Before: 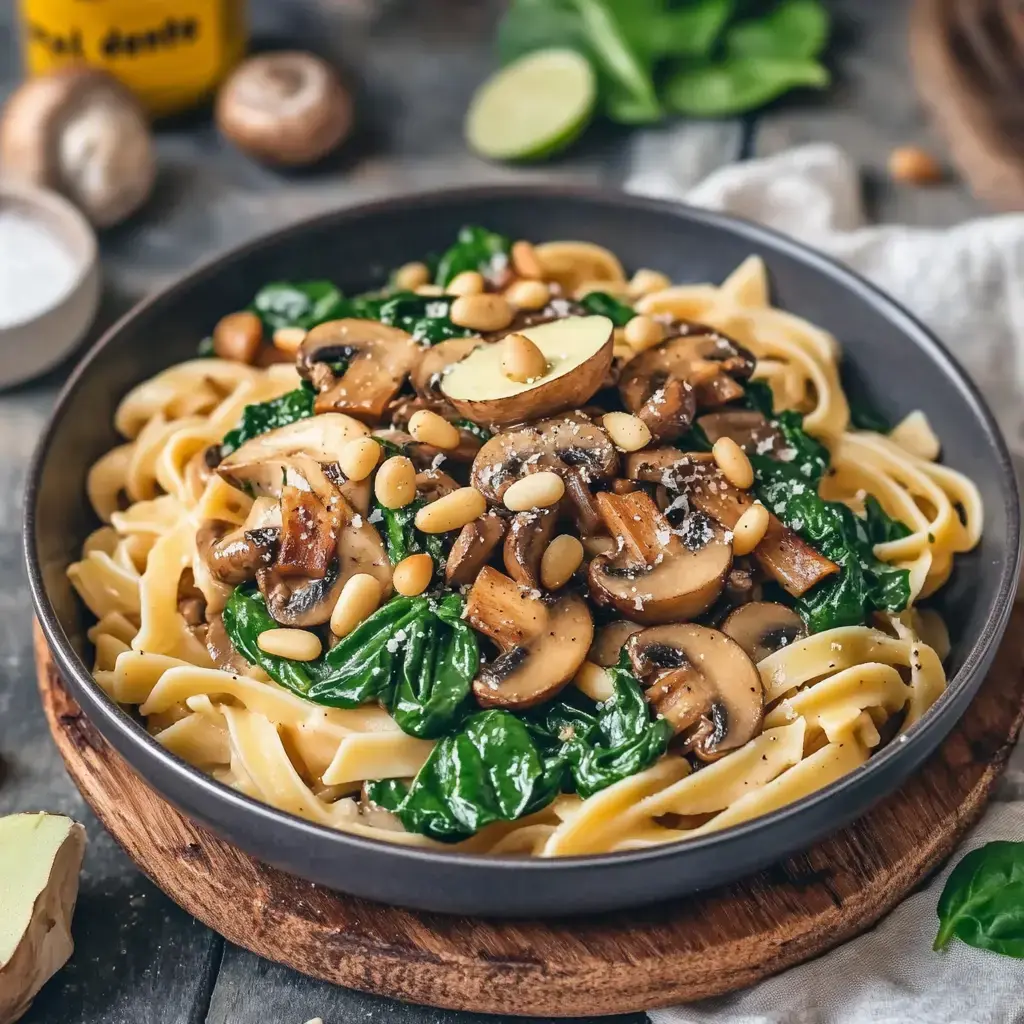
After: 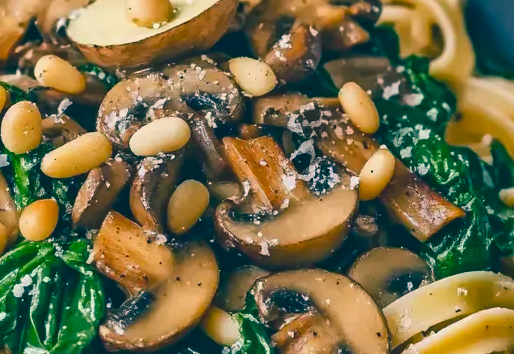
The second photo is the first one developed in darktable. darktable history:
exposure: black level correction -0.014, exposure -0.193 EV, compensate highlight preservation false
crop: left 36.607%, top 34.735%, right 13.146%, bottom 30.611%
color balance rgb: shadows lift › luminance -28.76%, shadows lift › chroma 10%, shadows lift › hue 230°, power › chroma 0.5%, power › hue 215°, highlights gain › luminance 7.14%, highlights gain › chroma 1%, highlights gain › hue 50°, global offset › luminance -0.29%, global offset › hue 260°, perceptual saturation grading › global saturation 20%, perceptual saturation grading › highlights -13.92%, perceptual saturation grading › shadows 50%
